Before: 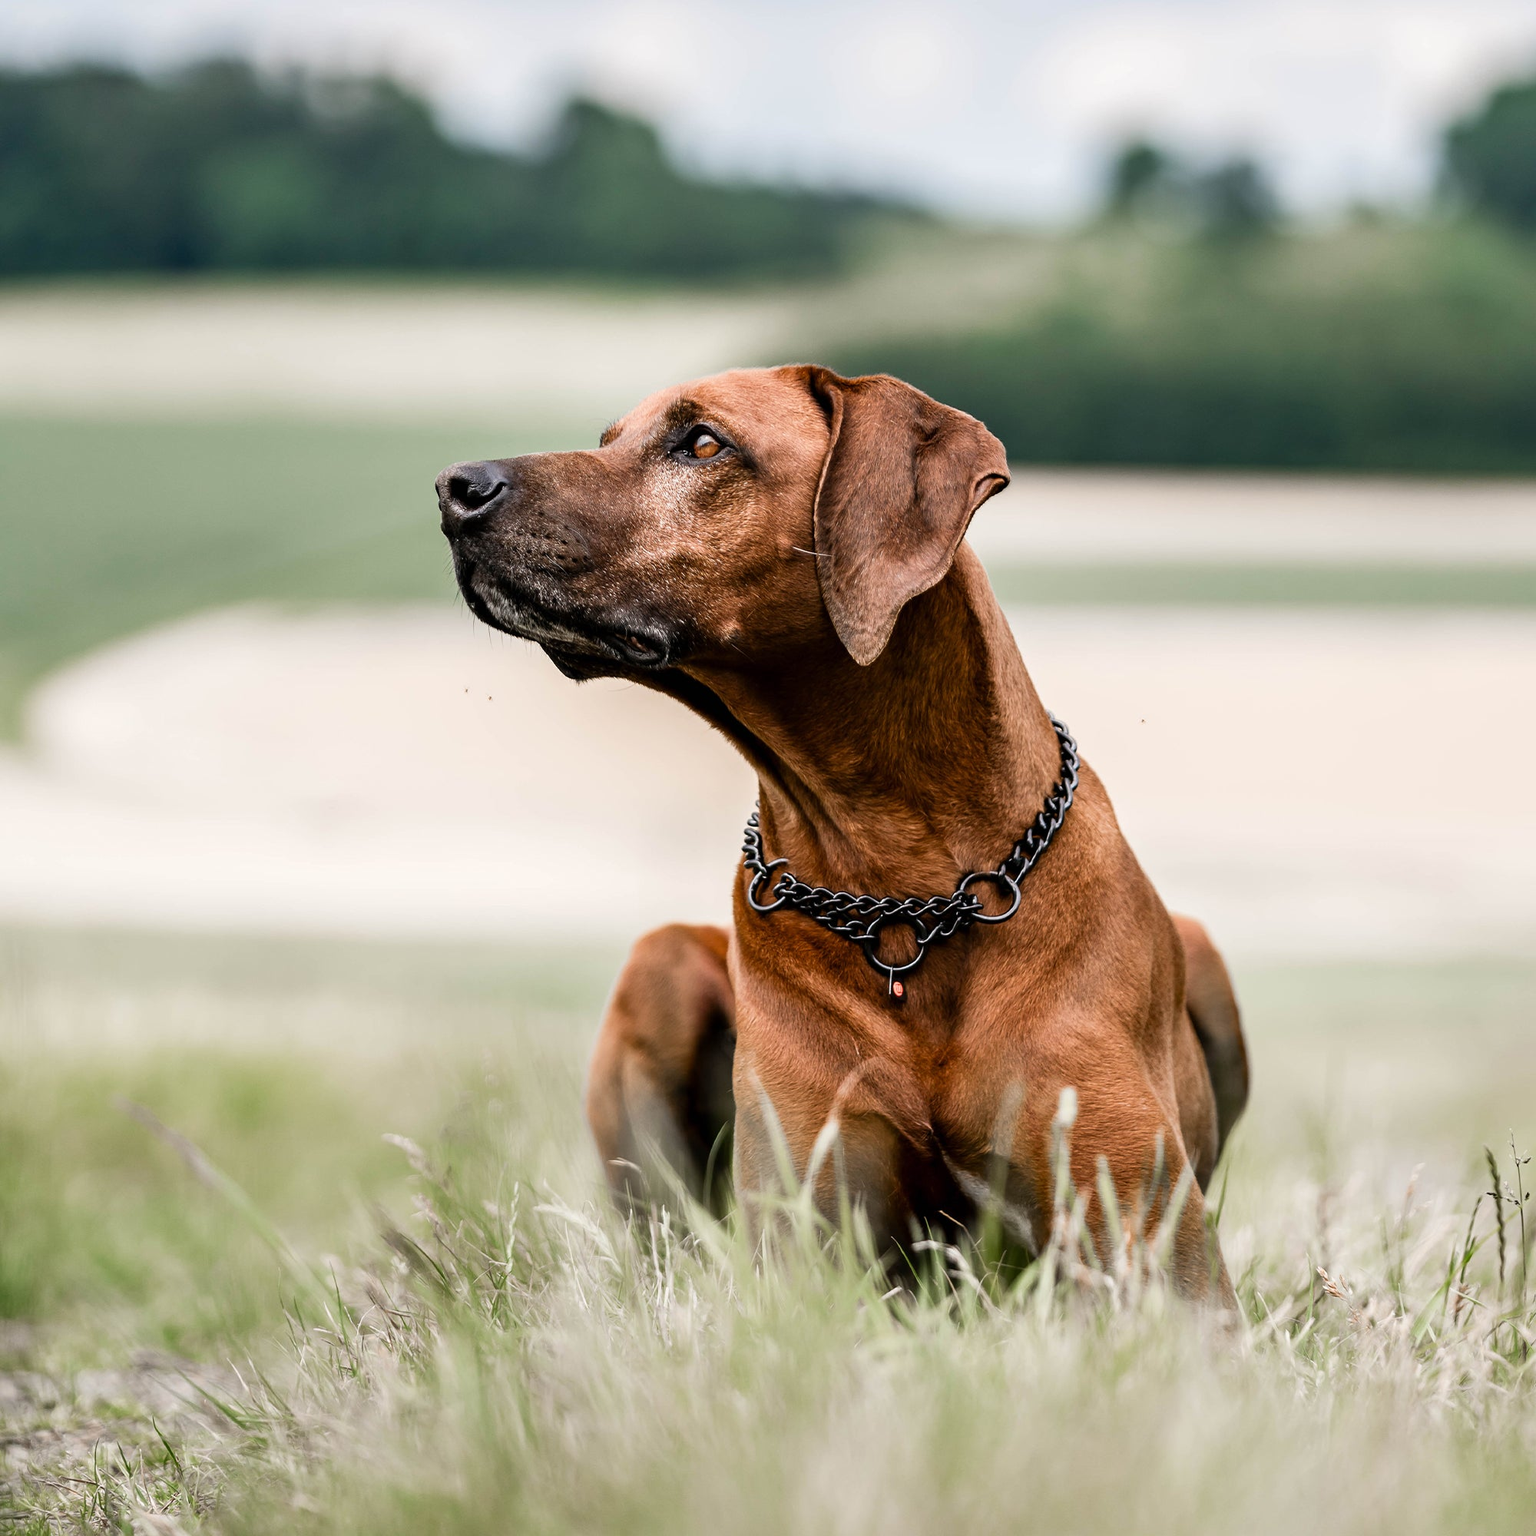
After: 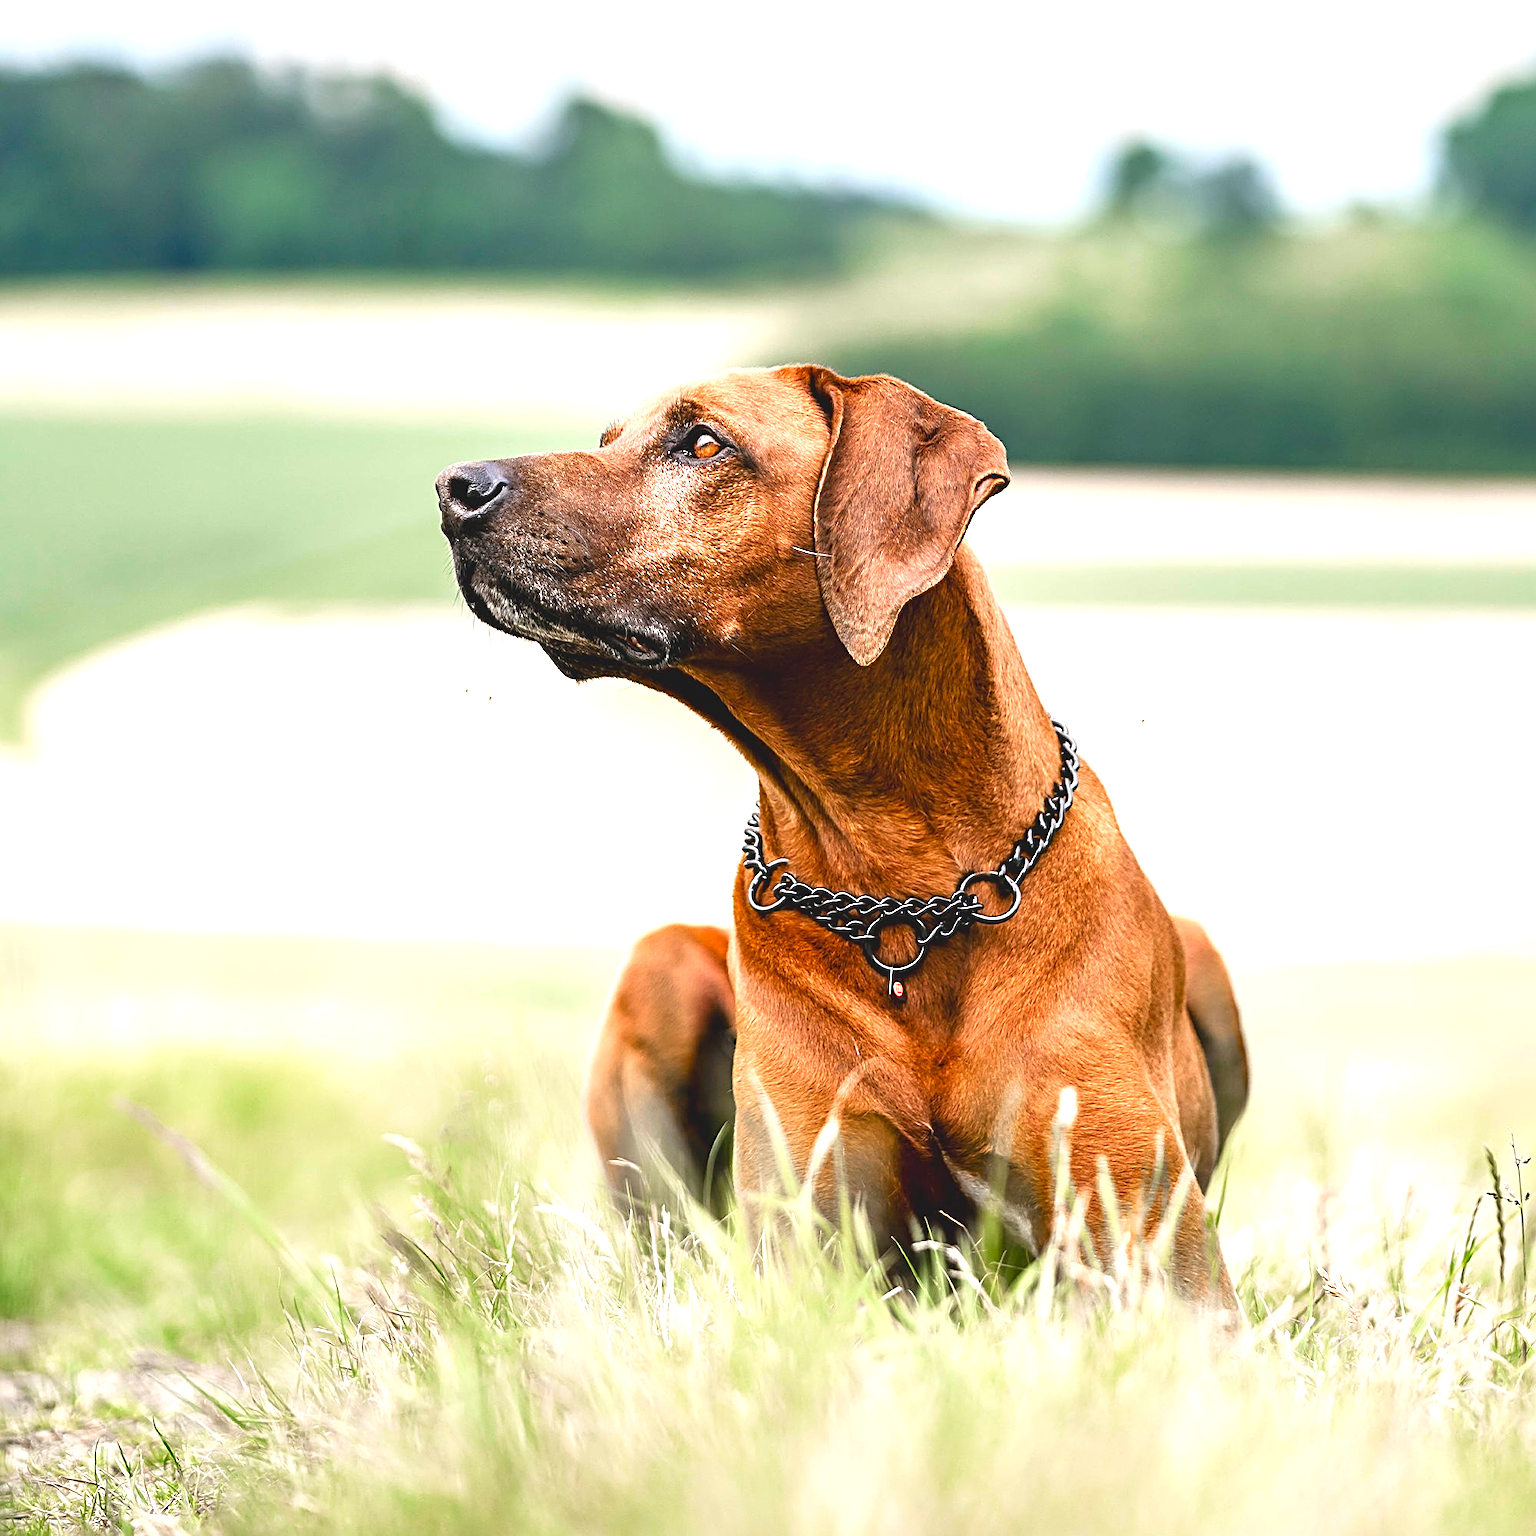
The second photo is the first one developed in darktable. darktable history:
exposure: black level correction 0, exposure 1.3 EV, compensate exposure bias true, compensate highlight preservation false
contrast brightness saturation: contrast -0.19, saturation 0.19
sharpen: radius 2.676, amount 0.669
